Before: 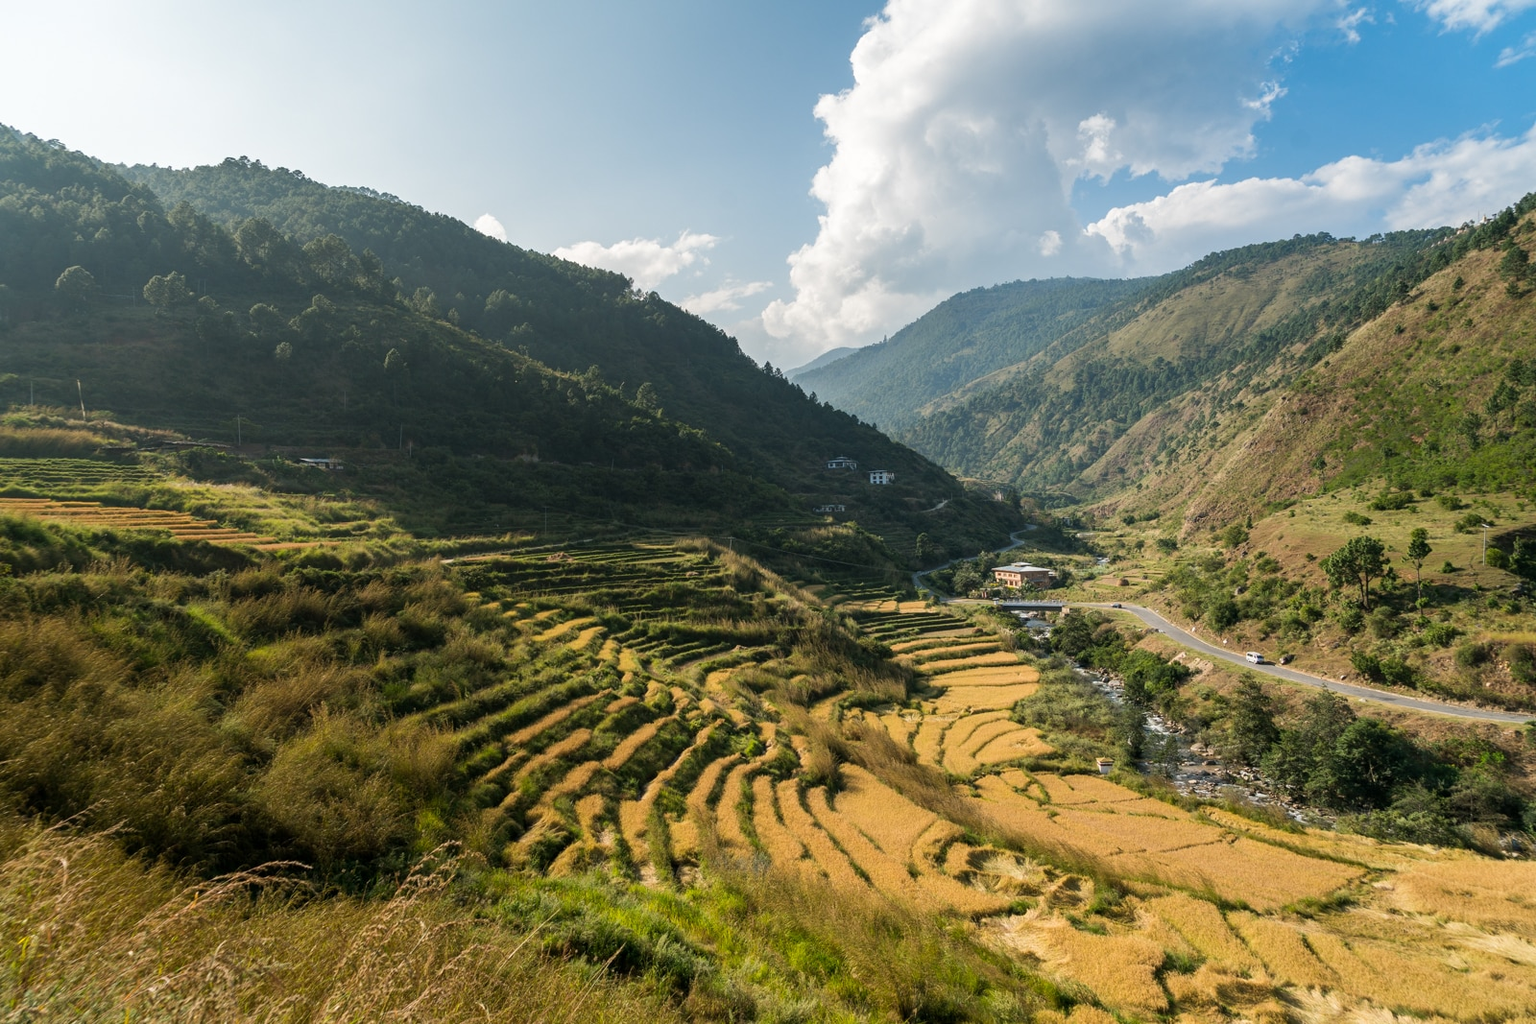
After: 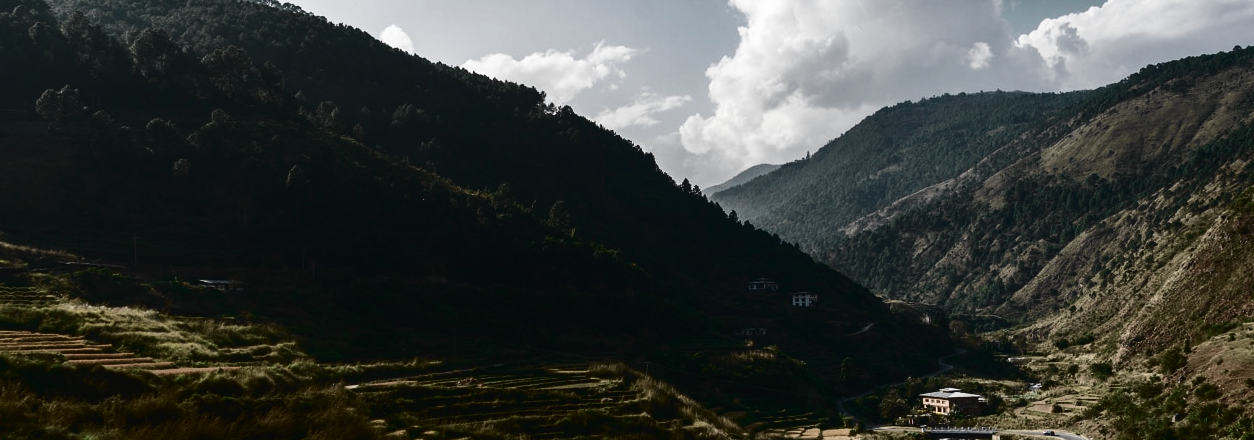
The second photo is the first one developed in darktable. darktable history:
crop: left 7.173%, top 18.567%, right 14.416%, bottom 40.122%
color correction: highlights b* -0.007, saturation 0.326
contrast brightness saturation: contrast 0.086, brightness -0.576, saturation 0.173
tone curve: curves: ch0 [(0, 0.023) (0.103, 0.087) (0.295, 0.297) (0.445, 0.531) (0.553, 0.665) (0.735, 0.843) (0.994, 1)]; ch1 [(0, 0) (0.427, 0.346) (0.456, 0.426) (0.484, 0.494) (0.509, 0.505) (0.535, 0.56) (0.581, 0.632) (0.646, 0.715) (1, 1)]; ch2 [(0, 0) (0.369, 0.388) (0.449, 0.431) (0.501, 0.495) (0.533, 0.518) (0.572, 0.612) (0.677, 0.752) (1, 1)], color space Lab, independent channels, preserve colors none
